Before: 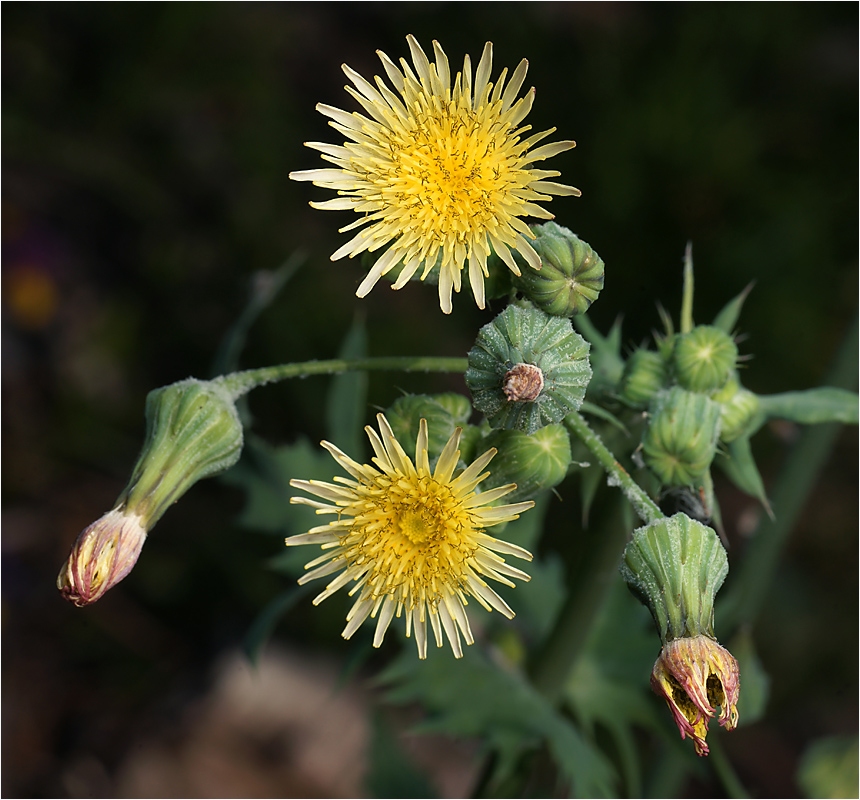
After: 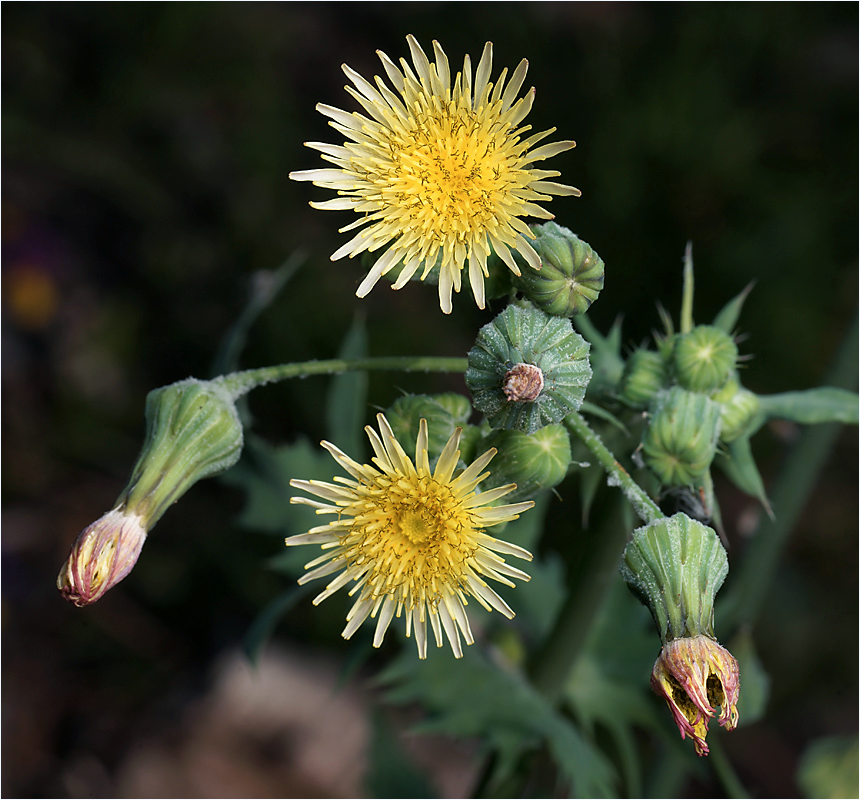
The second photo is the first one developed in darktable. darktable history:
levels: mode automatic, levels [0.514, 0.759, 1]
local contrast: mode bilateral grid, contrast 19, coarseness 50, detail 119%, midtone range 0.2
color calibration: illuminant as shot in camera, x 0.358, y 0.373, temperature 4628.91 K
